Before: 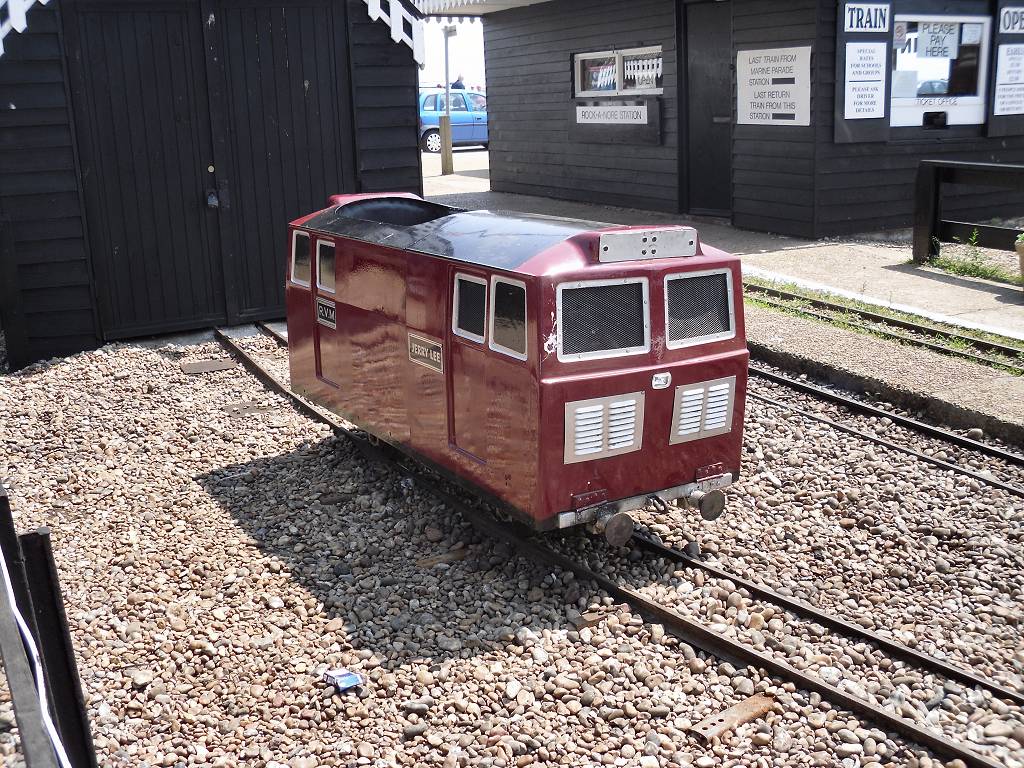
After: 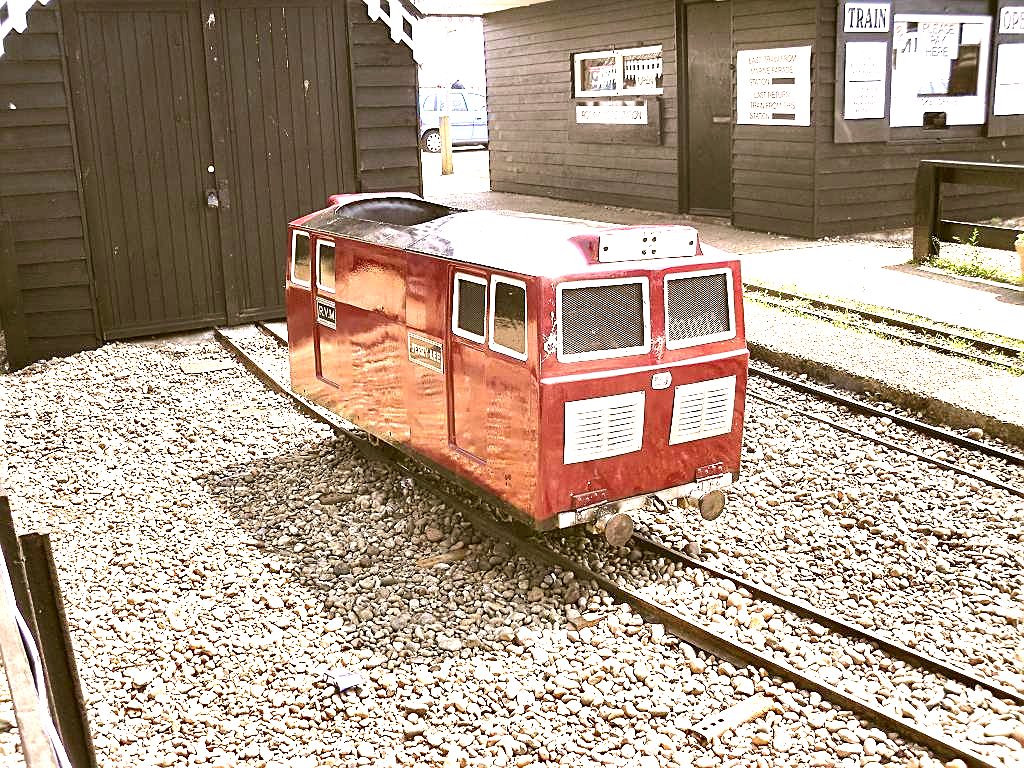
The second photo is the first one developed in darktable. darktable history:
sharpen: on, module defaults
color correction: highlights a* 8.56, highlights b* 15.33, shadows a* -0.504, shadows b* 26.19
exposure: black level correction 0, exposure 1.999 EV, compensate highlight preservation false
